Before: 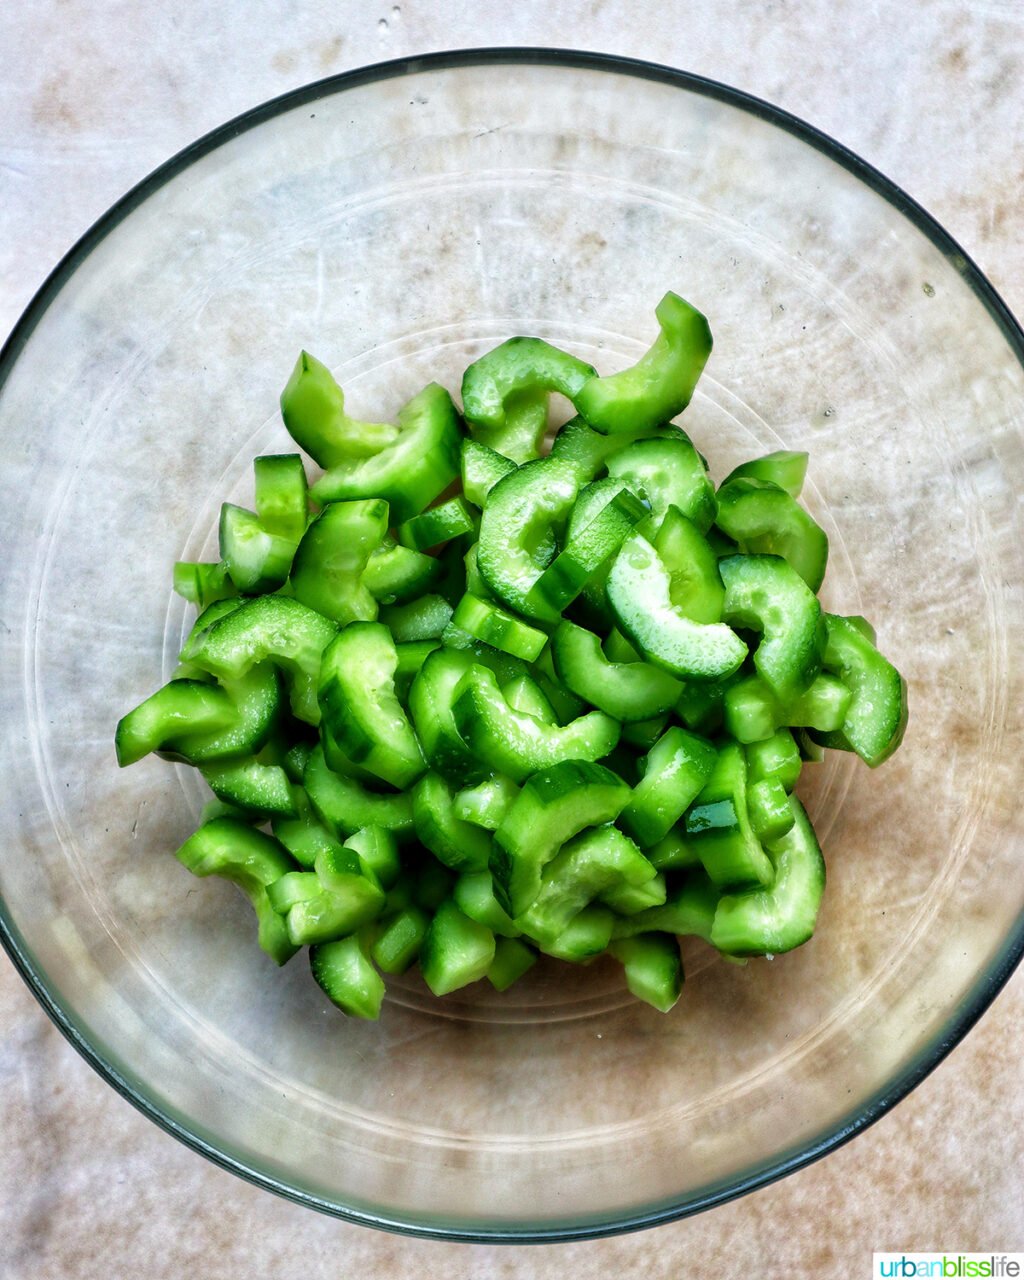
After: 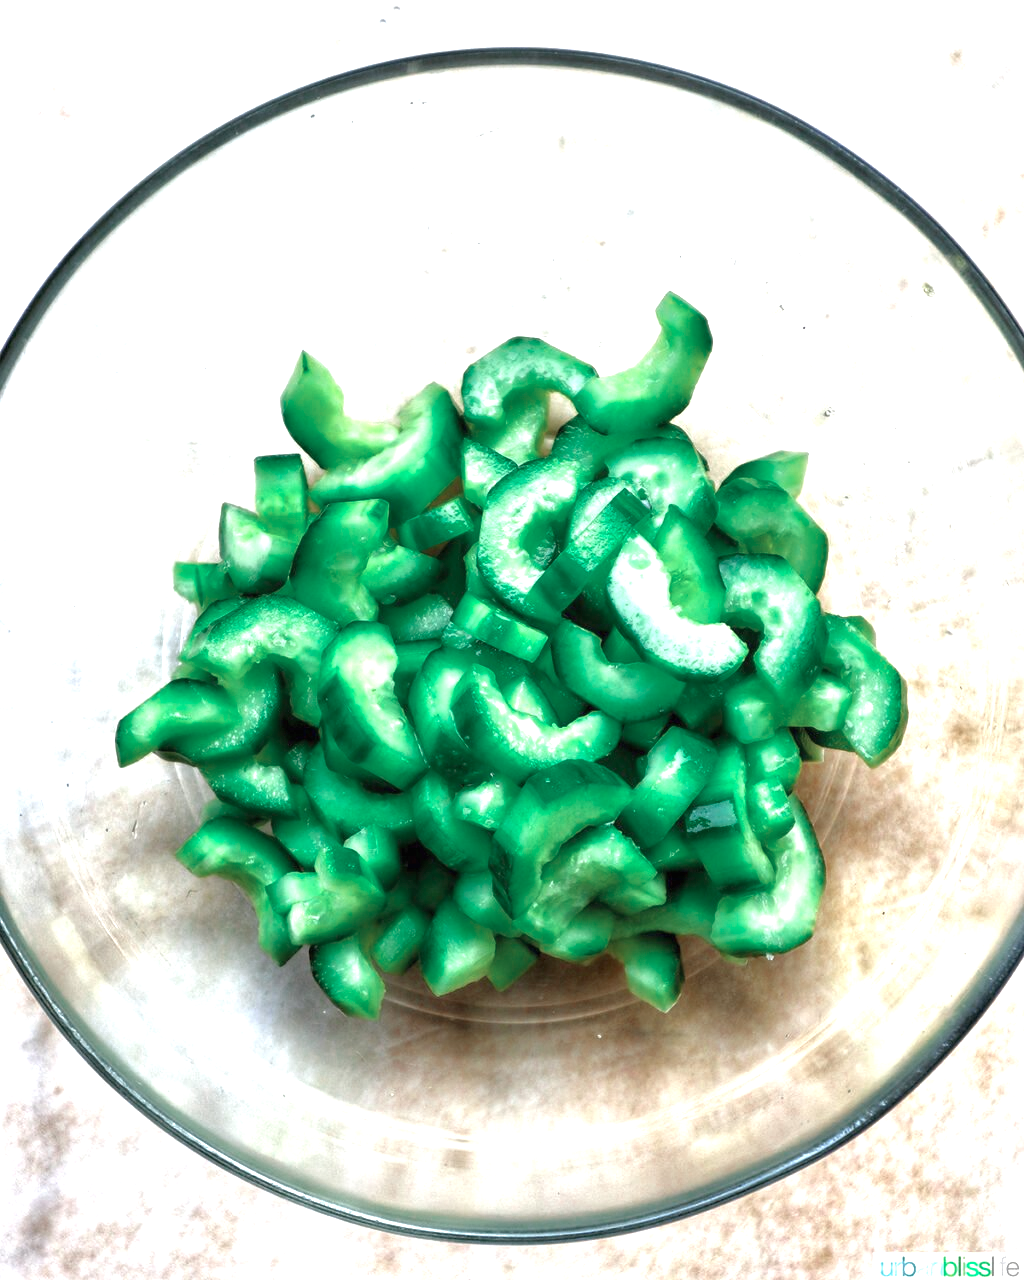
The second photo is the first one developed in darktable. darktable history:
color zones: curves: ch0 [(0, 0.5) (0.125, 0.4) (0.25, 0.5) (0.375, 0.4) (0.5, 0.4) (0.625, 0.6) (0.75, 0.6) (0.875, 0.5)]; ch1 [(0, 0.35) (0.125, 0.45) (0.25, 0.35) (0.375, 0.35) (0.5, 0.35) (0.625, 0.35) (0.75, 0.45) (0.875, 0.35)]; ch2 [(0, 0.6) (0.125, 0.5) (0.25, 0.5) (0.375, 0.6) (0.5, 0.6) (0.625, 0.5) (0.75, 0.5) (0.875, 0.5)]
exposure: black level correction 0, exposure 1.388 EV, compensate exposure bias true, compensate highlight preservation false
tone equalizer: -8 EV 0.25 EV, -7 EV 0.417 EV, -6 EV 0.417 EV, -5 EV 0.25 EV, -3 EV -0.25 EV, -2 EV -0.417 EV, -1 EV -0.417 EV, +0 EV -0.25 EV, edges refinement/feathering 500, mask exposure compensation -1.57 EV, preserve details guided filter
